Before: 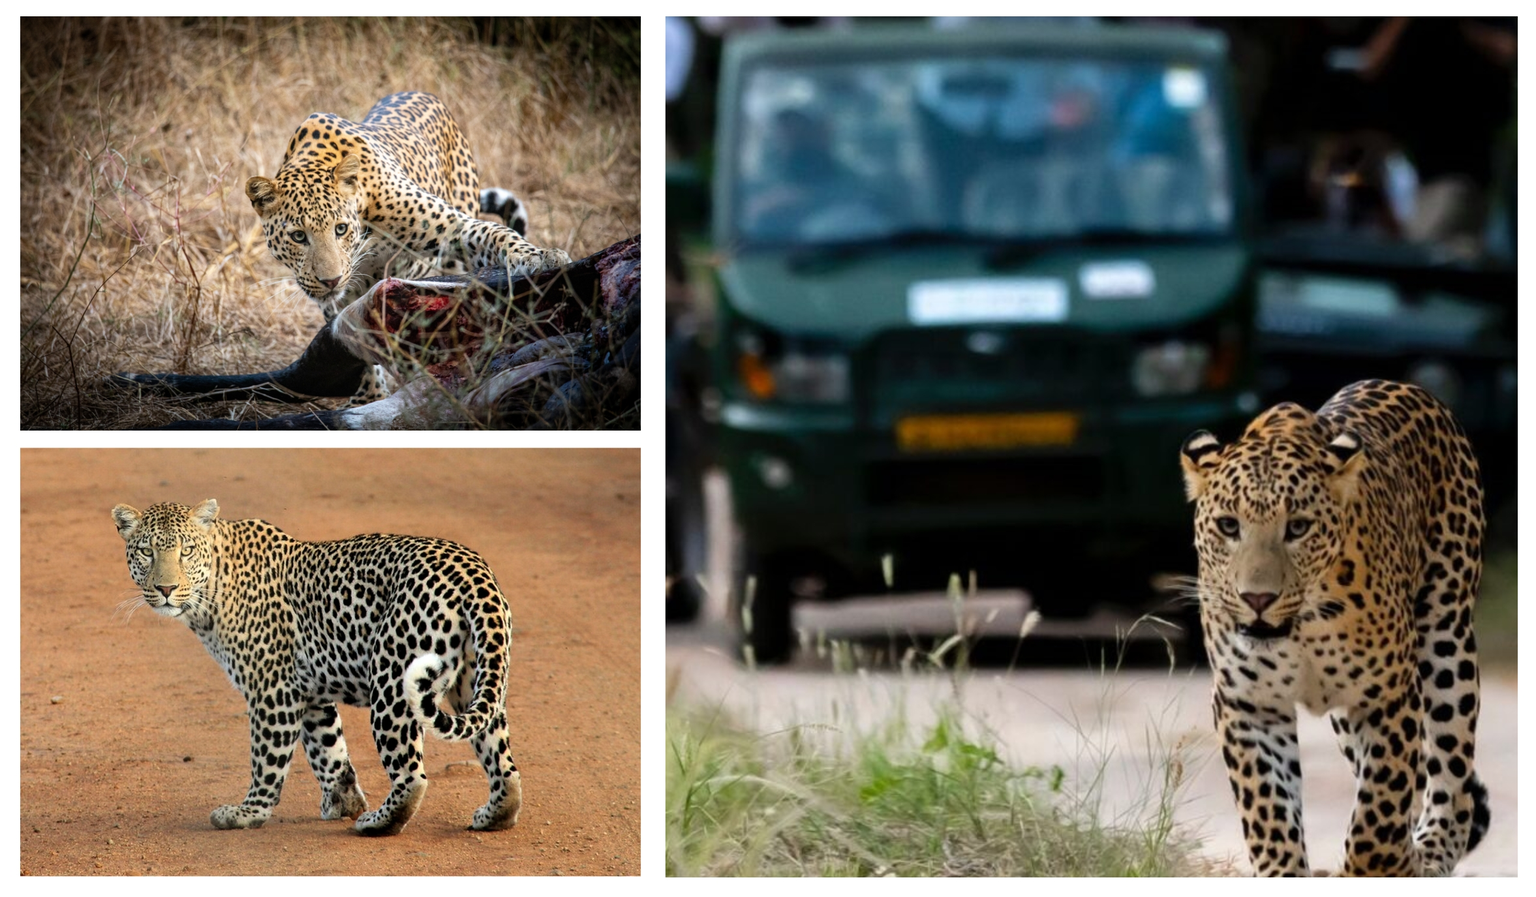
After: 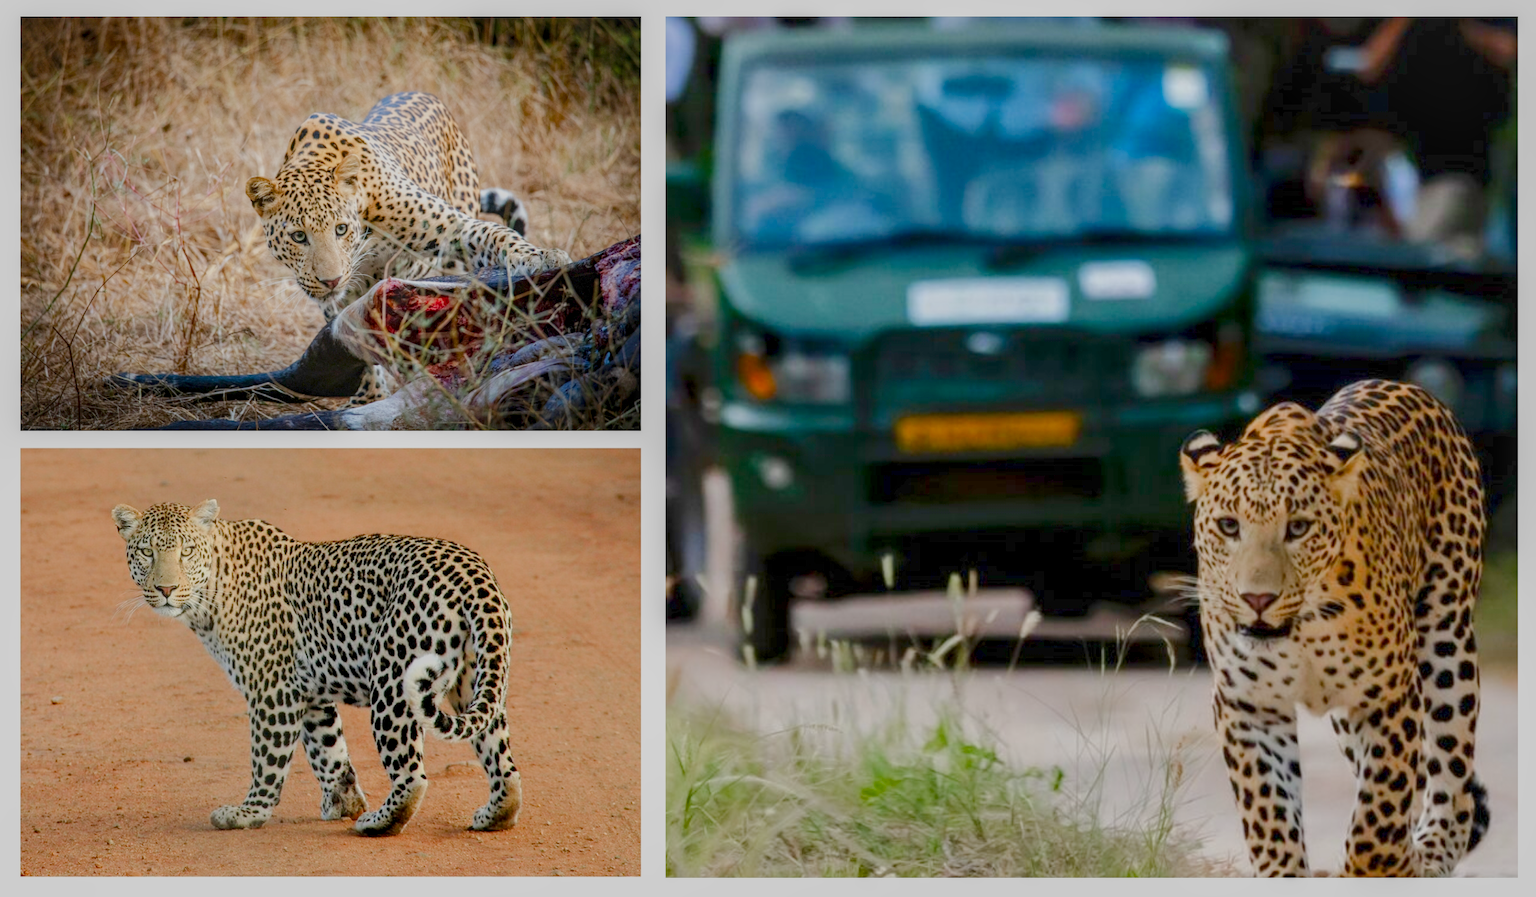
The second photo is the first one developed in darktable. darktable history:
local contrast: on, module defaults
color balance rgb: perceptual saturation grading › global saturation 20%, perceptual saturation grading › highlights -49.431%, perceptual saturation grading › shadows 25.609%, perceptual brilliance grading › mid-tones 9.217%, perceptual brilliance grading › shadows 15.45%, contrast -29.416%
